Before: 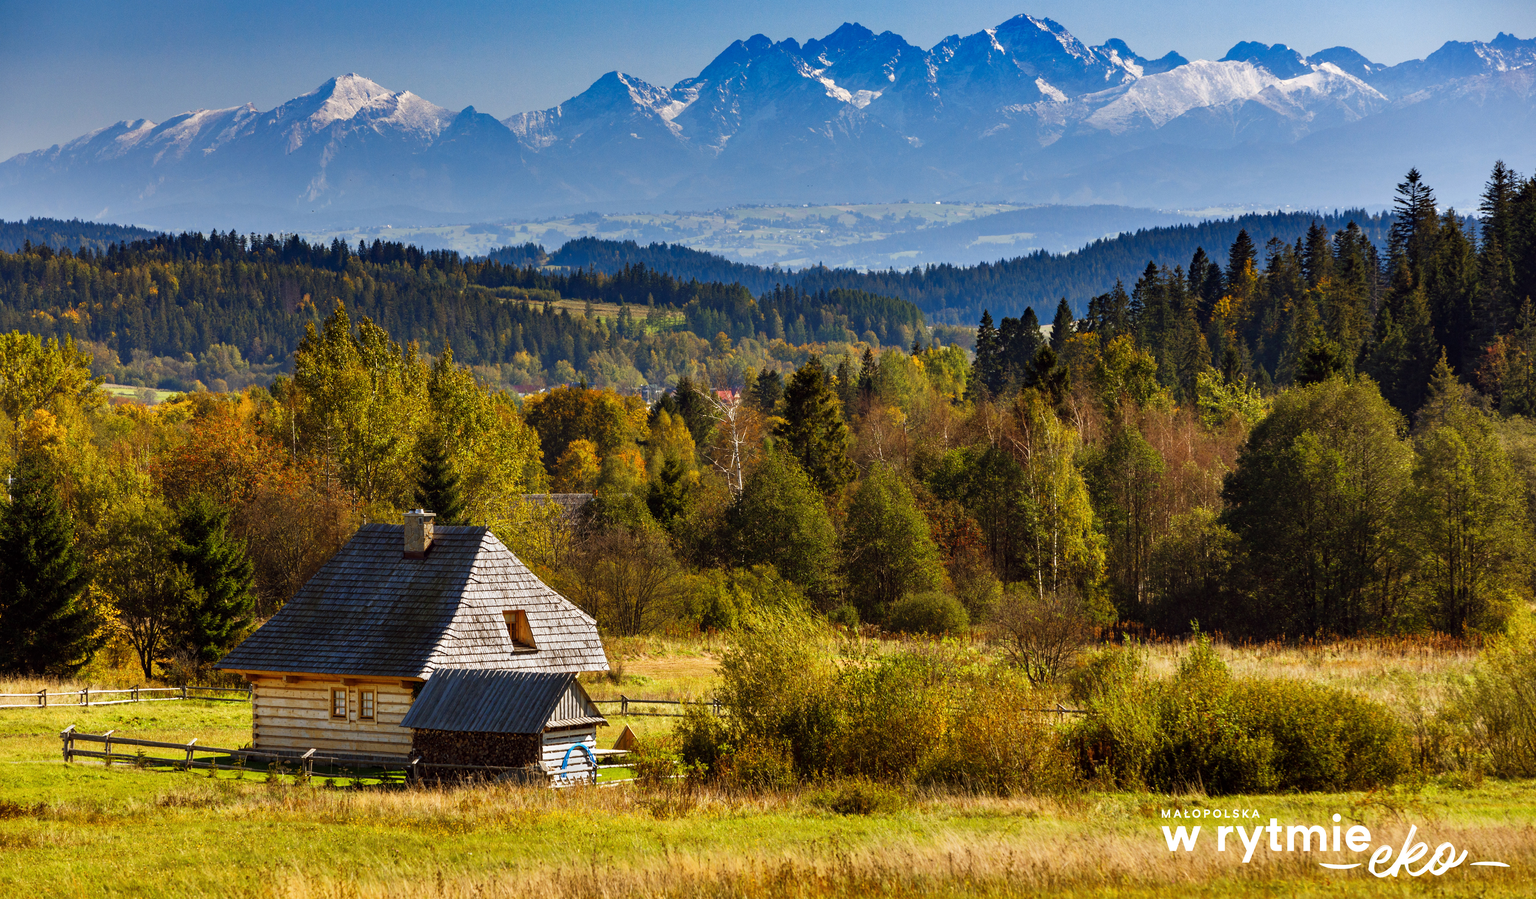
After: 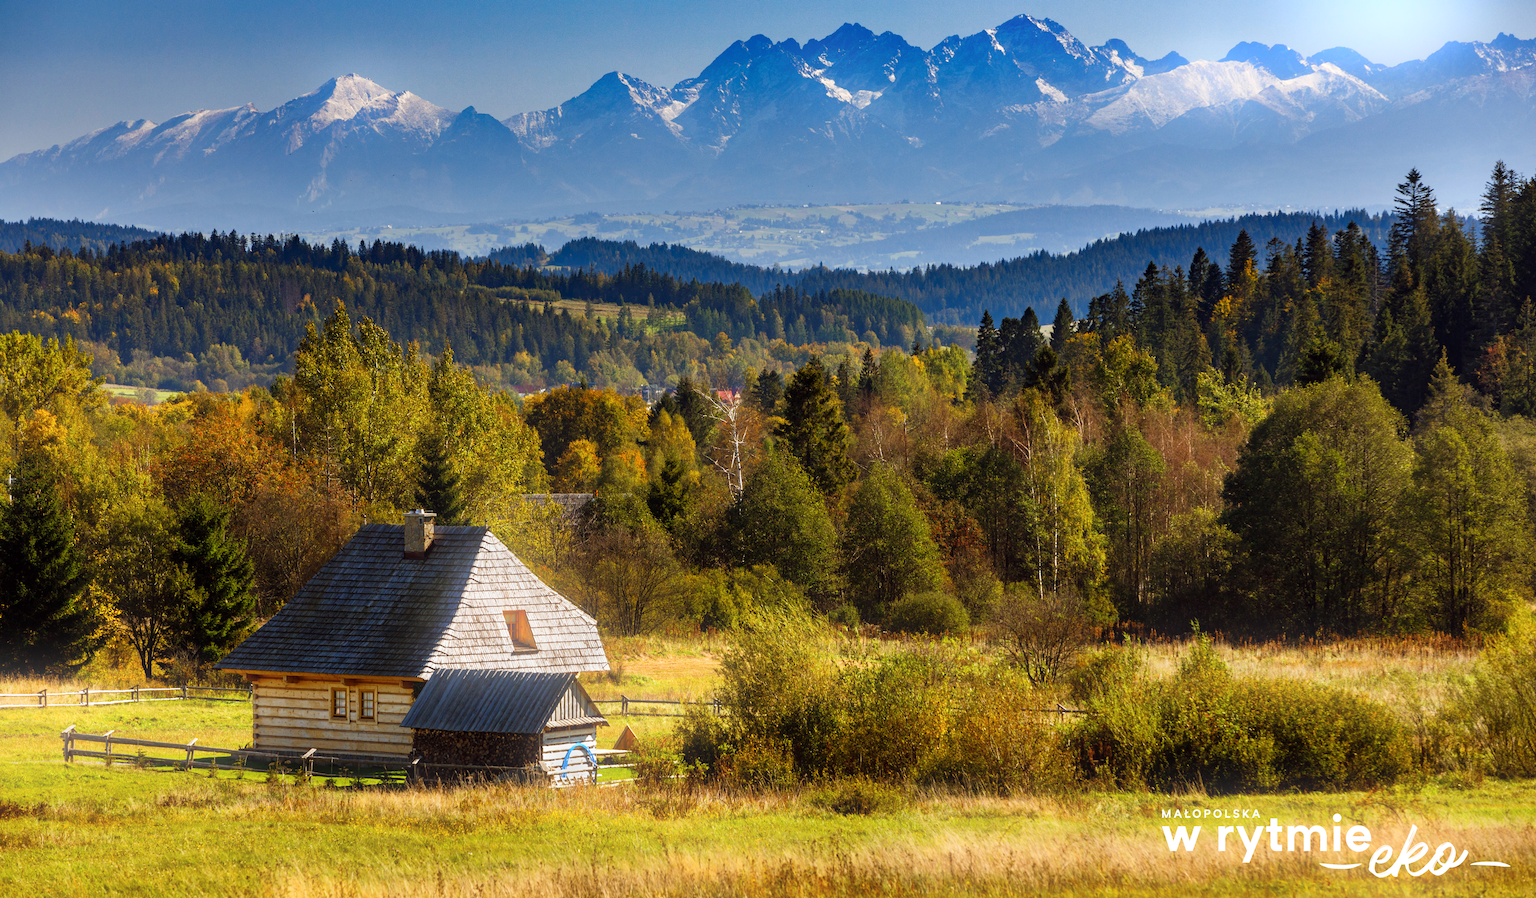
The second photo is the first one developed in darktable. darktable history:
bloom: on, module defaults
